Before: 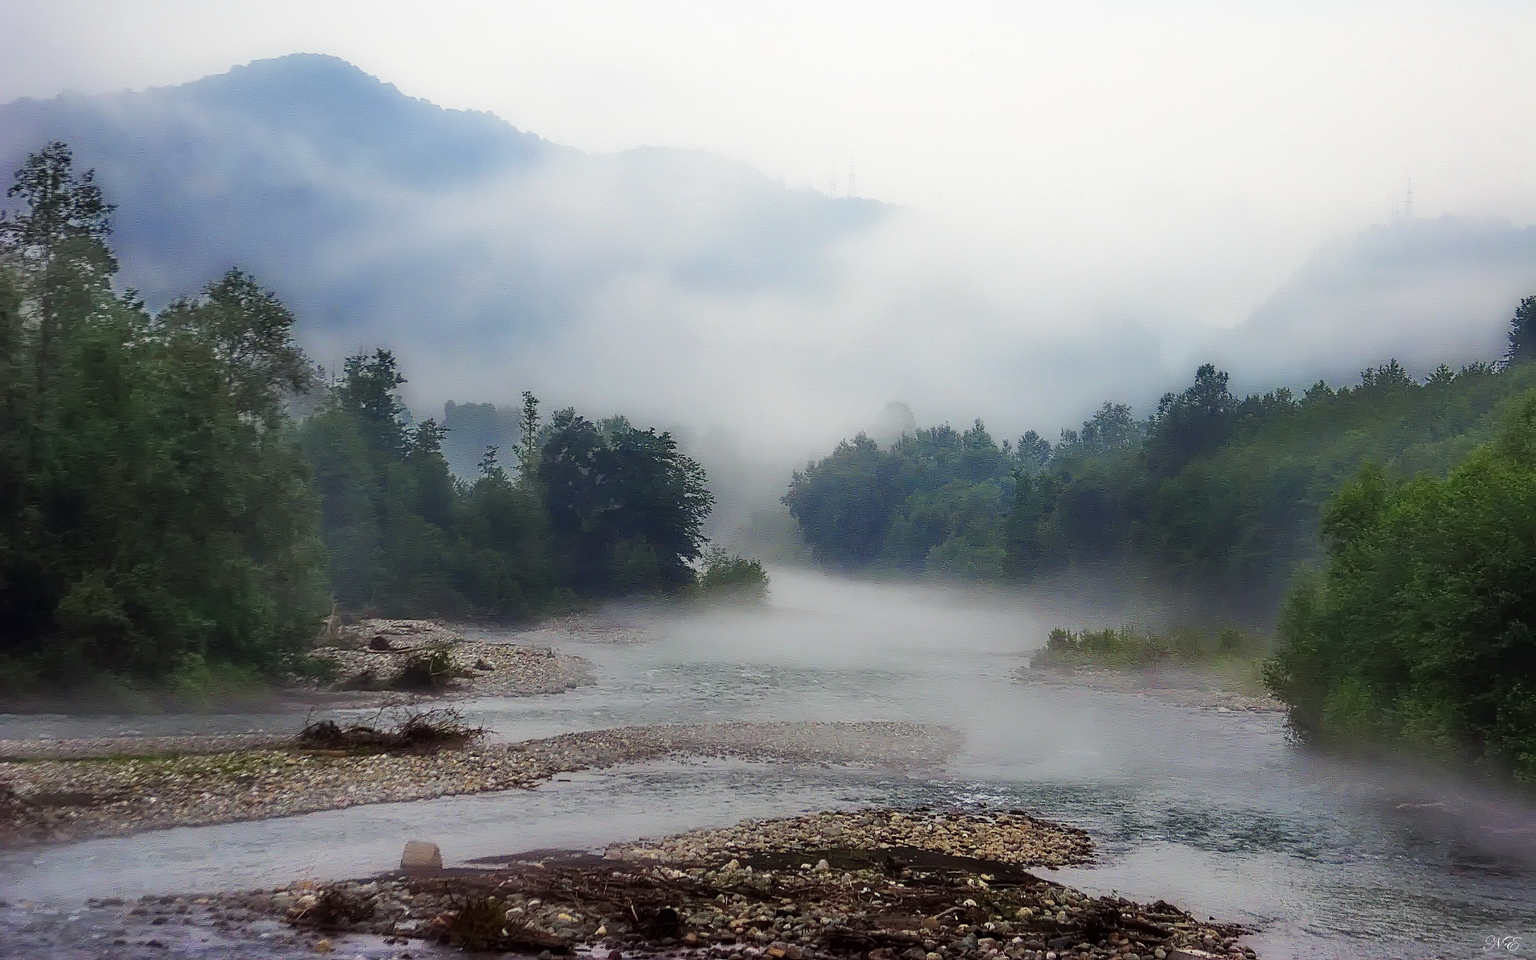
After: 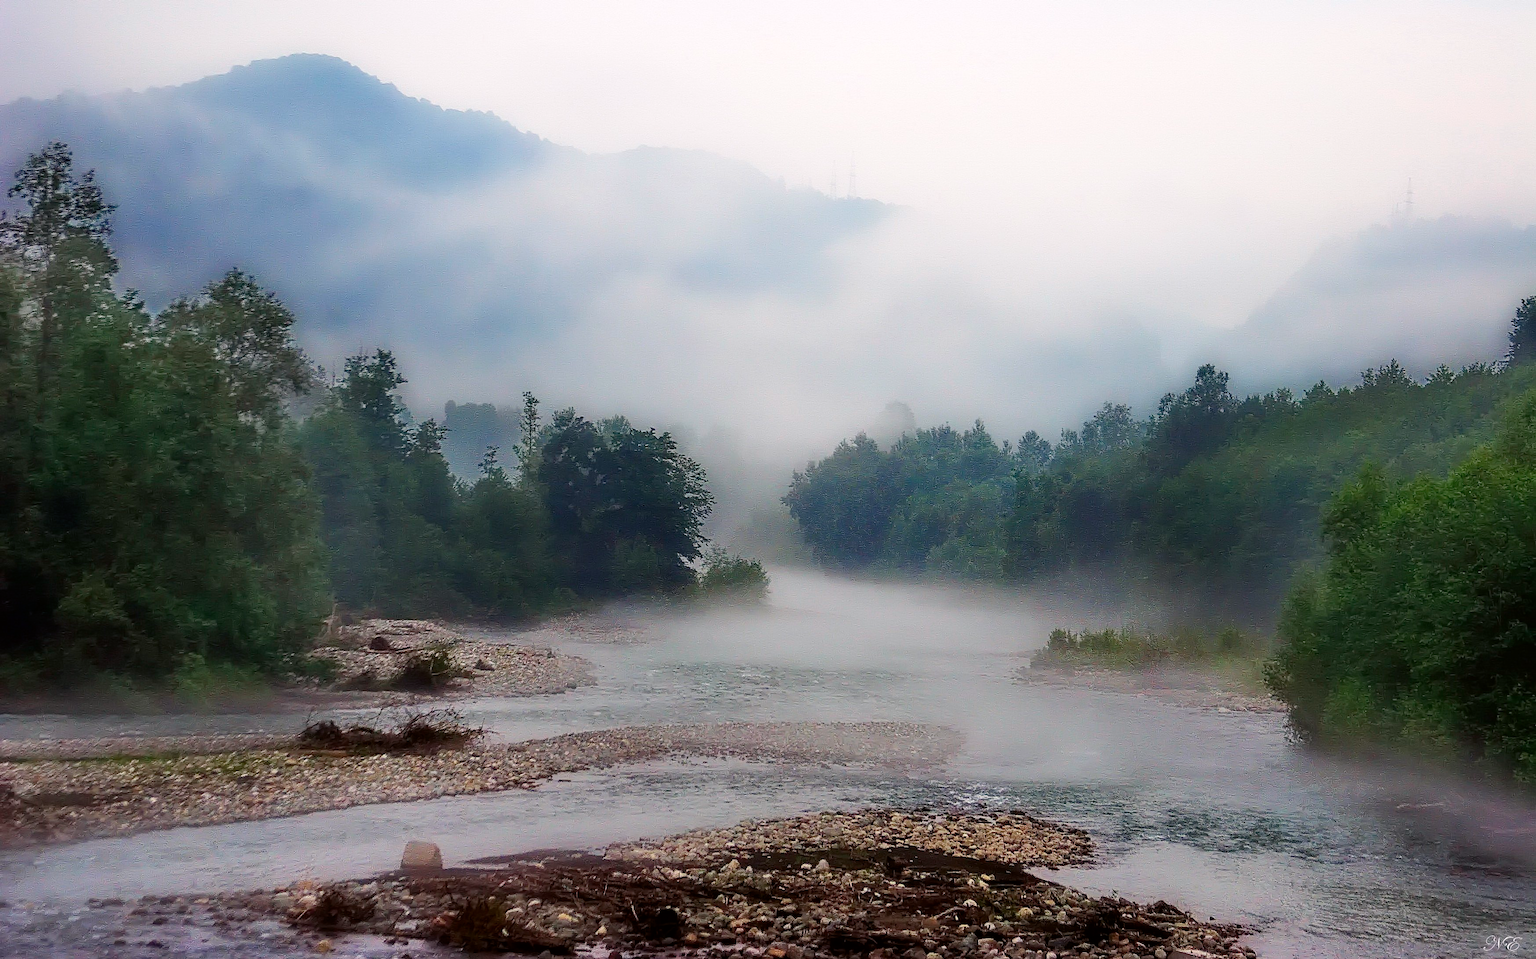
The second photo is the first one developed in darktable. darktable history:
color correction: highlights a* 2.99, highlights b* -1.08, shadows a* -0.118, shadows b* 1.79, saturation 0.975
